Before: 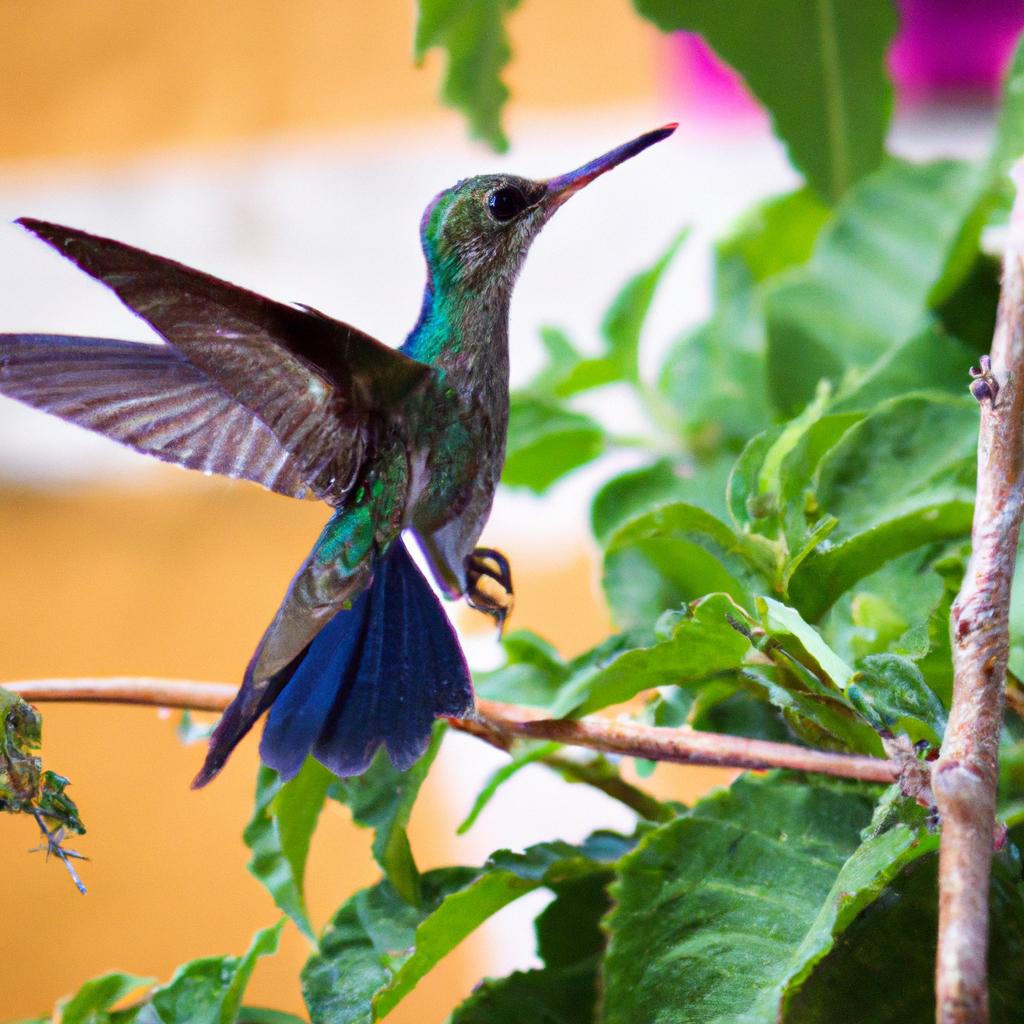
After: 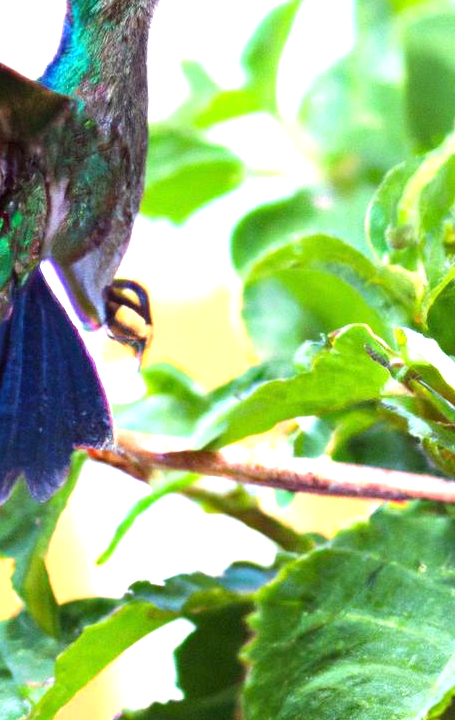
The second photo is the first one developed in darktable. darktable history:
tone equalizer: -8 EV 0.065 EV, edges refinement/feathering 500, mask exposure compensation -1.57 EV, preserve details no
crop: left 35.328%, top 26.271%, right 20.223%, bottom 3.361%
exposure: exposure 0.998 EV, compensate highlight preservation false
